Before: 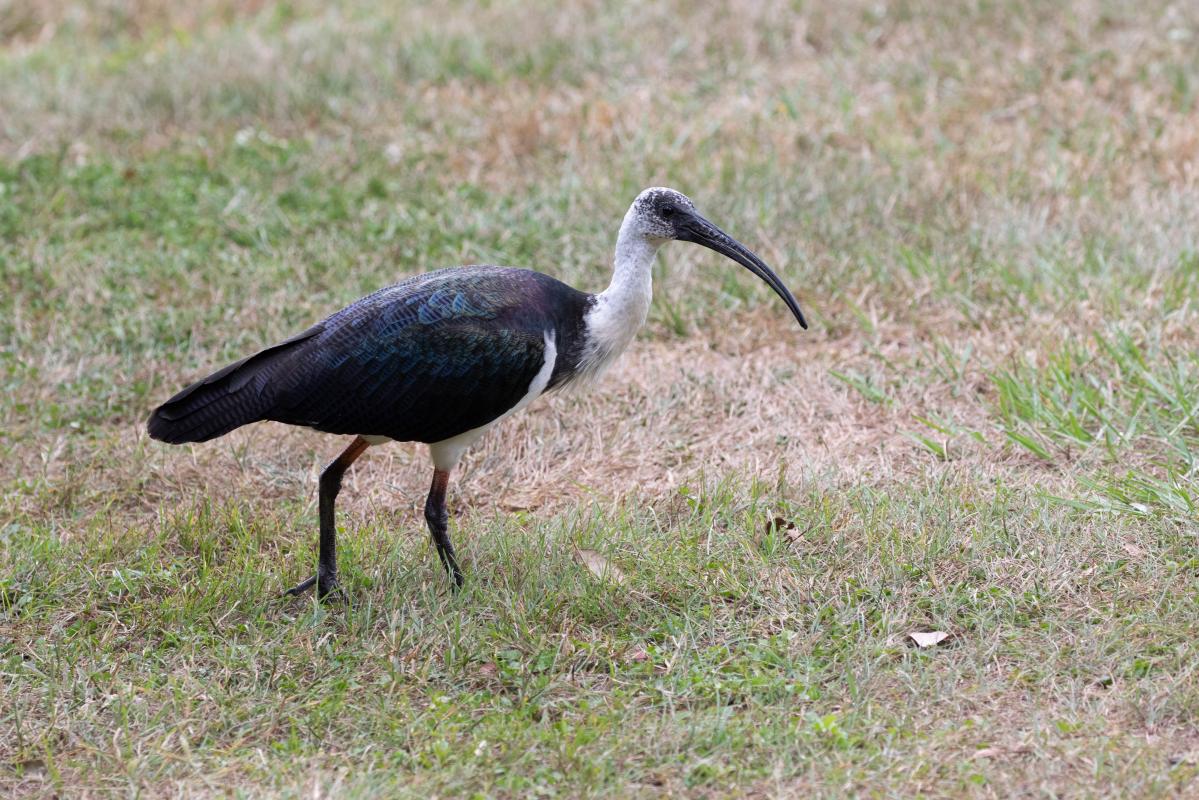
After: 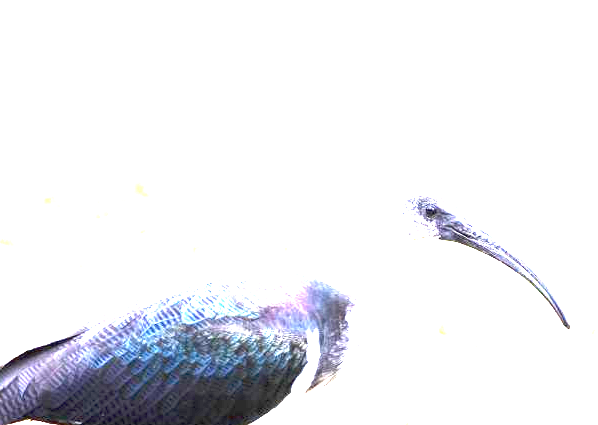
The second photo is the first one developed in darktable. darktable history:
exposure: black level correction 0, exposure 4.077 EV, compensate highlight preservation false
crop: left 19.787%, right 30.31%, bottom 46.869%
